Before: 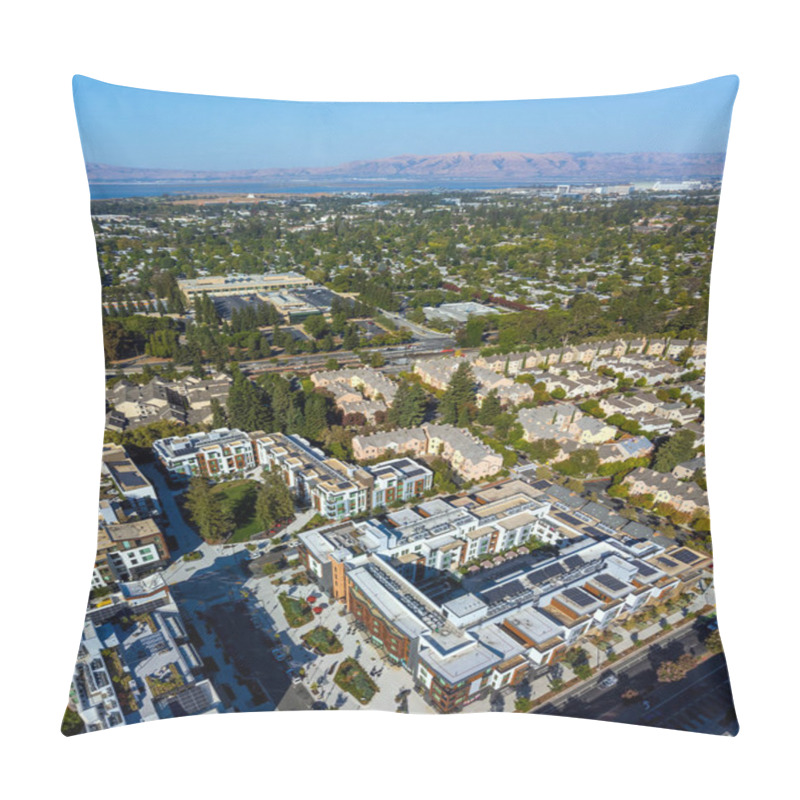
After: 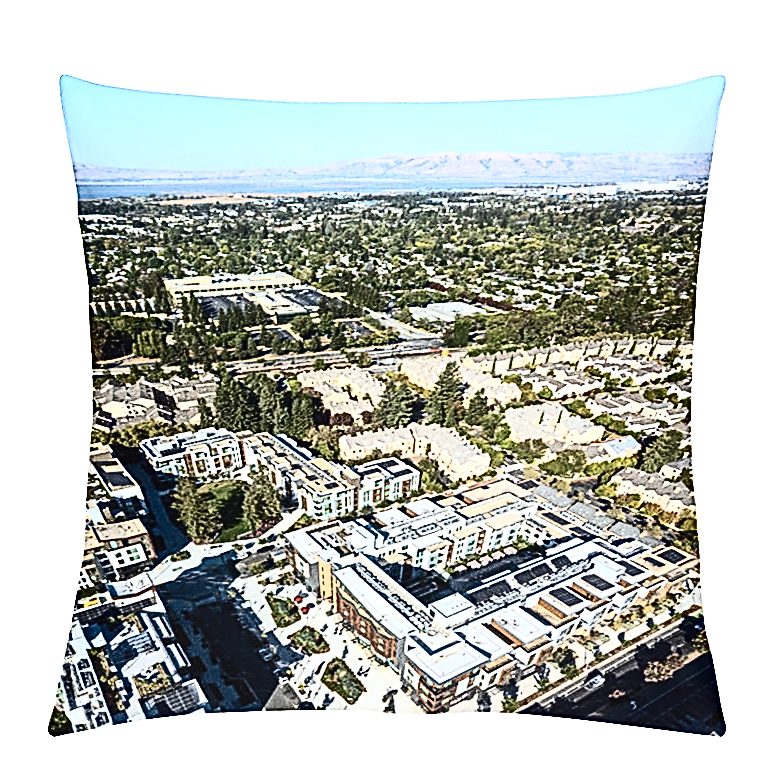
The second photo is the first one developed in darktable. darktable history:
exposure: exposure 0.19 EV, compensate highlight preservation false
sharpen: amount 1.988
crop: left 1.723%, right 0.27%, bottom 2.041%
contrast brightness saturation: contrast 0.491, saturation -0.103
tone equalizer: -8 EV -0.391 EV, -7 EV -0.393 EV, -6 EV -0.338 EV, -5 EV -0.261 EV, -3 EV 0.253 EV, -2 EV 0.355 EV, -1 EV 0.399 EV, +0 EV 0.397 EV, edges refinement/feathering 500, mask exposure compensation -1.57 EV, preserve details no
